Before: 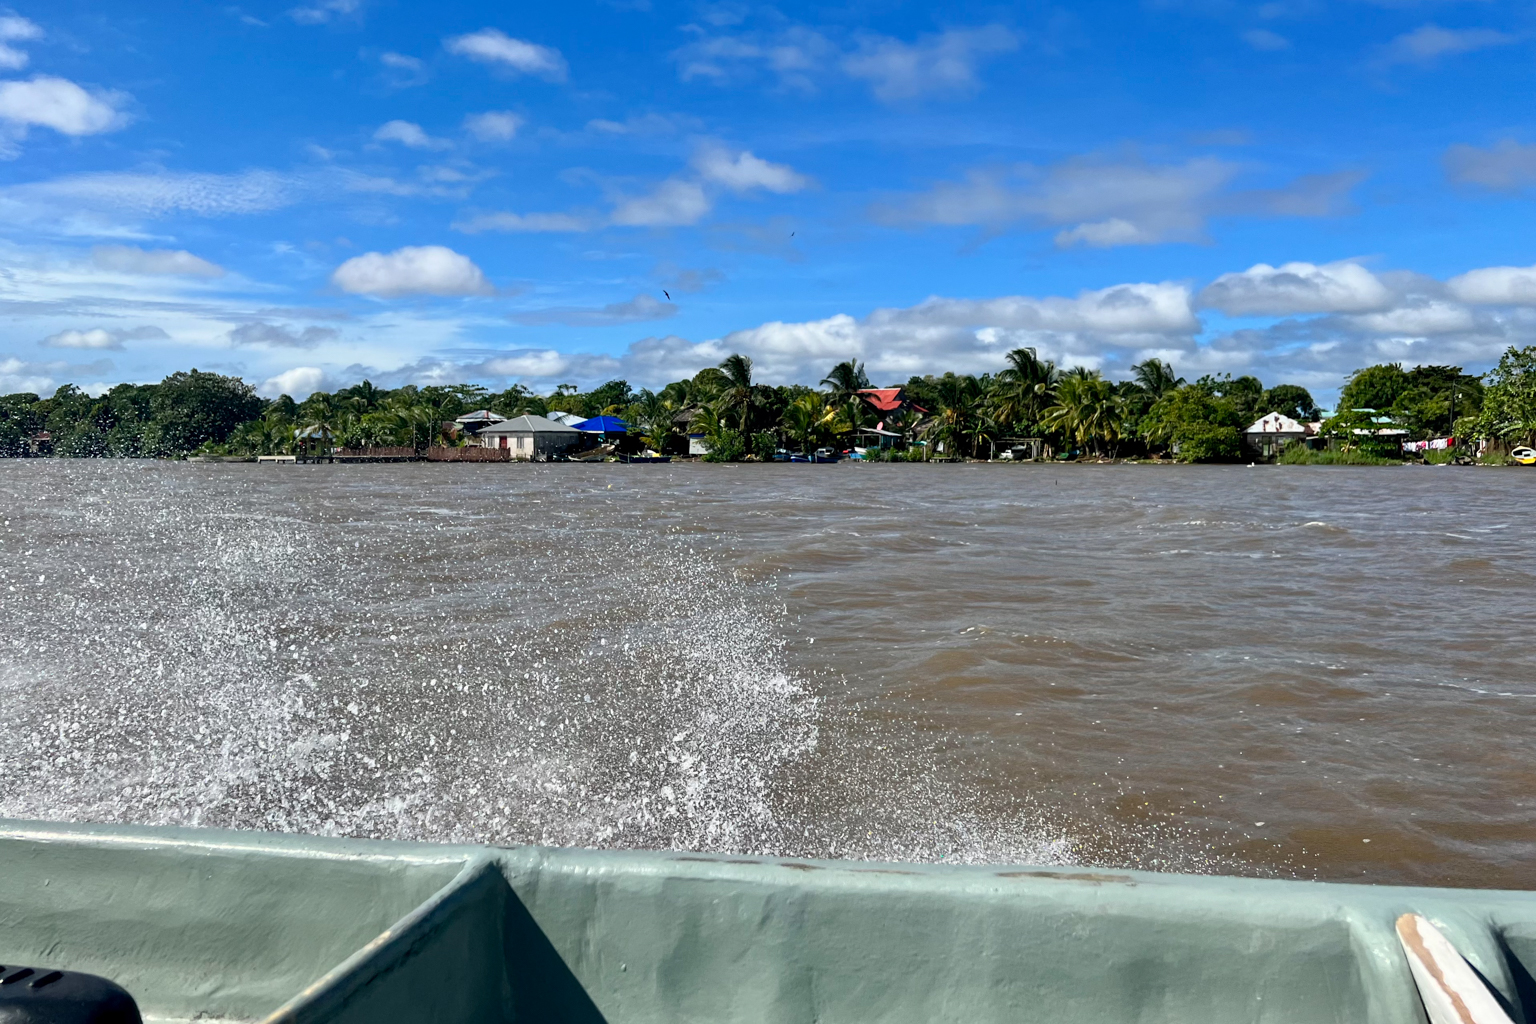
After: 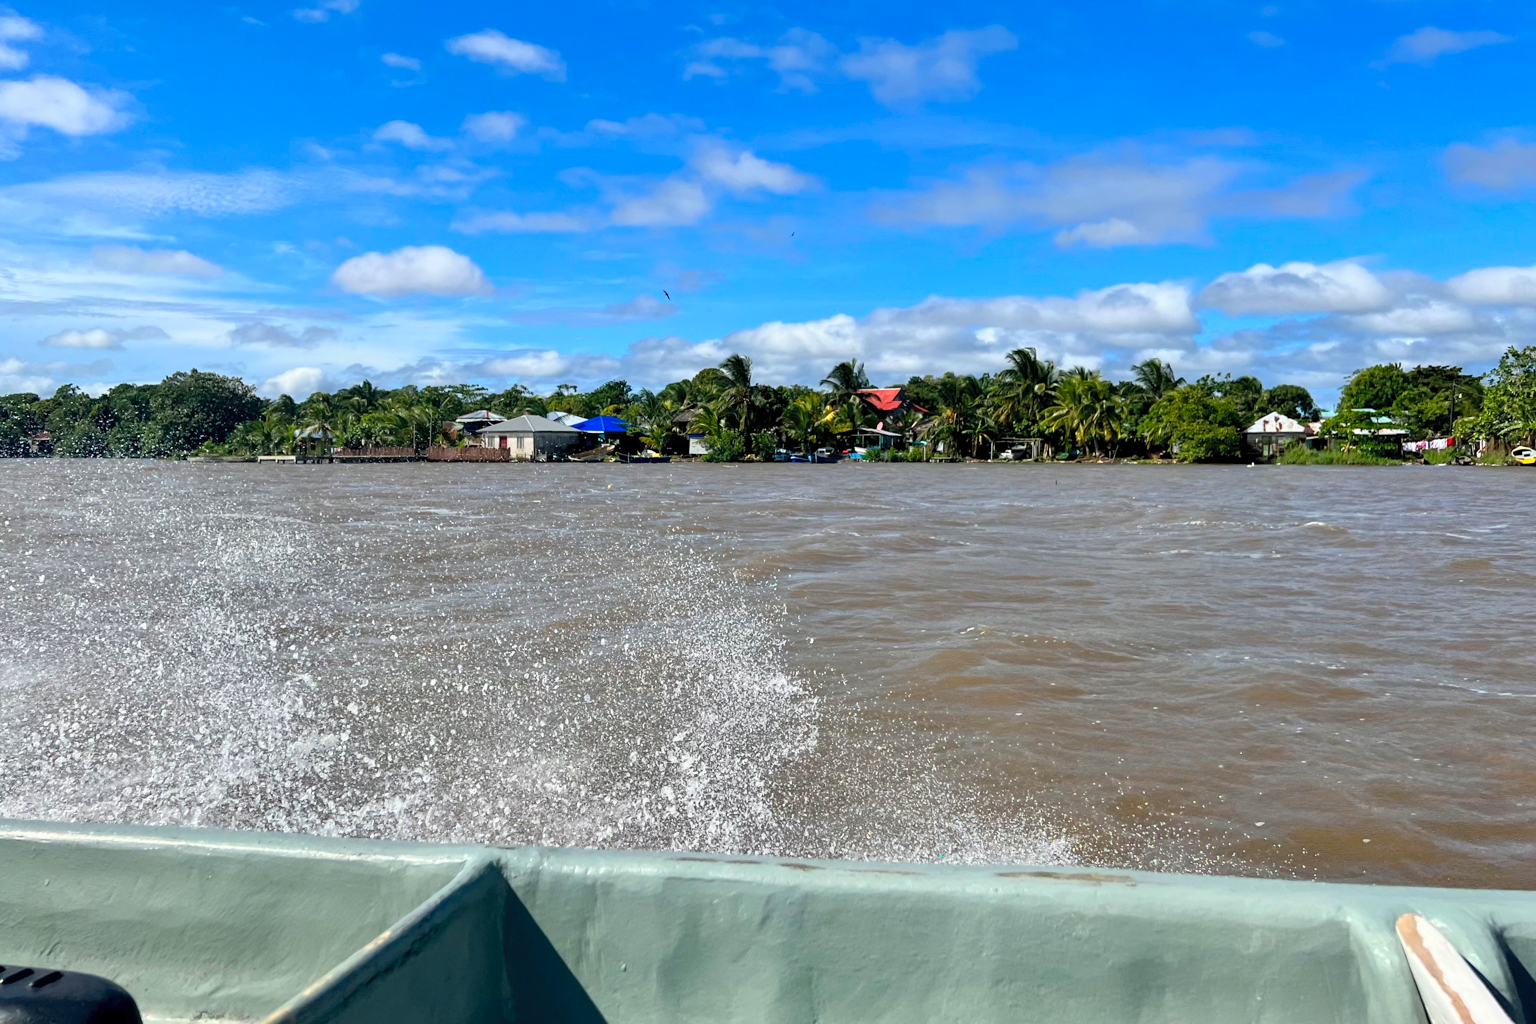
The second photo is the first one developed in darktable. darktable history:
contrast brightness saturation: brightness 0.09, saturation 0.191
